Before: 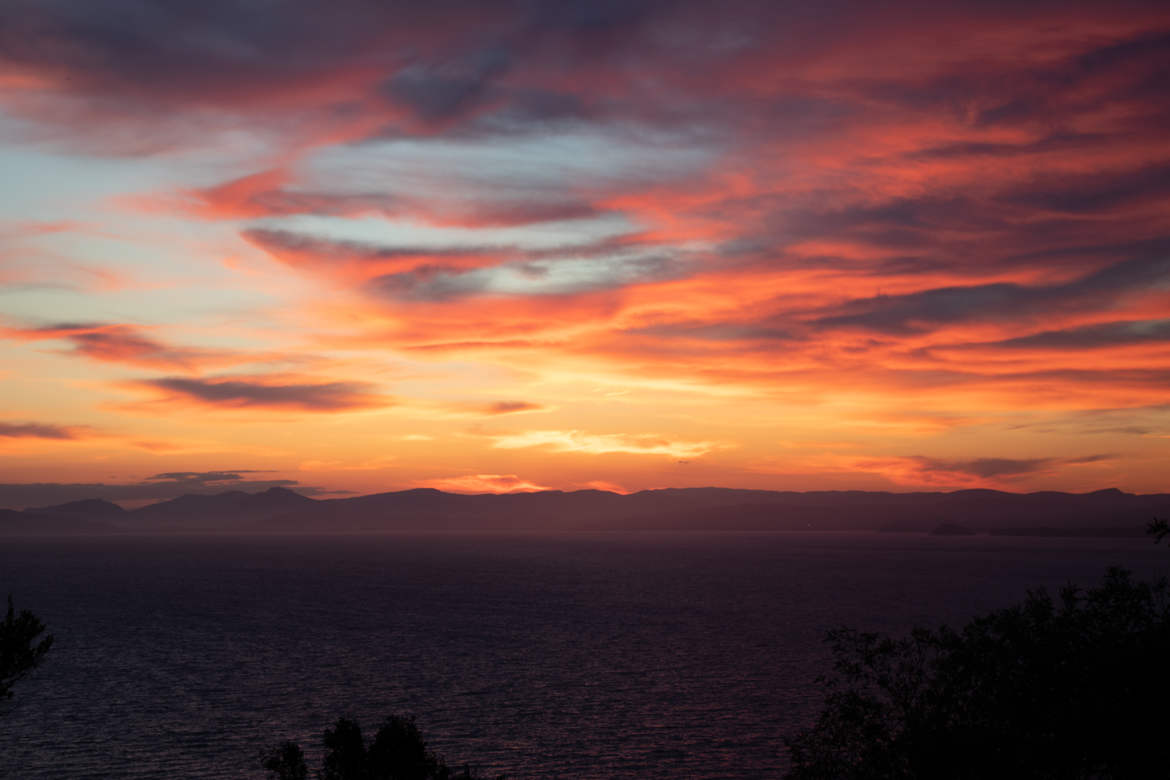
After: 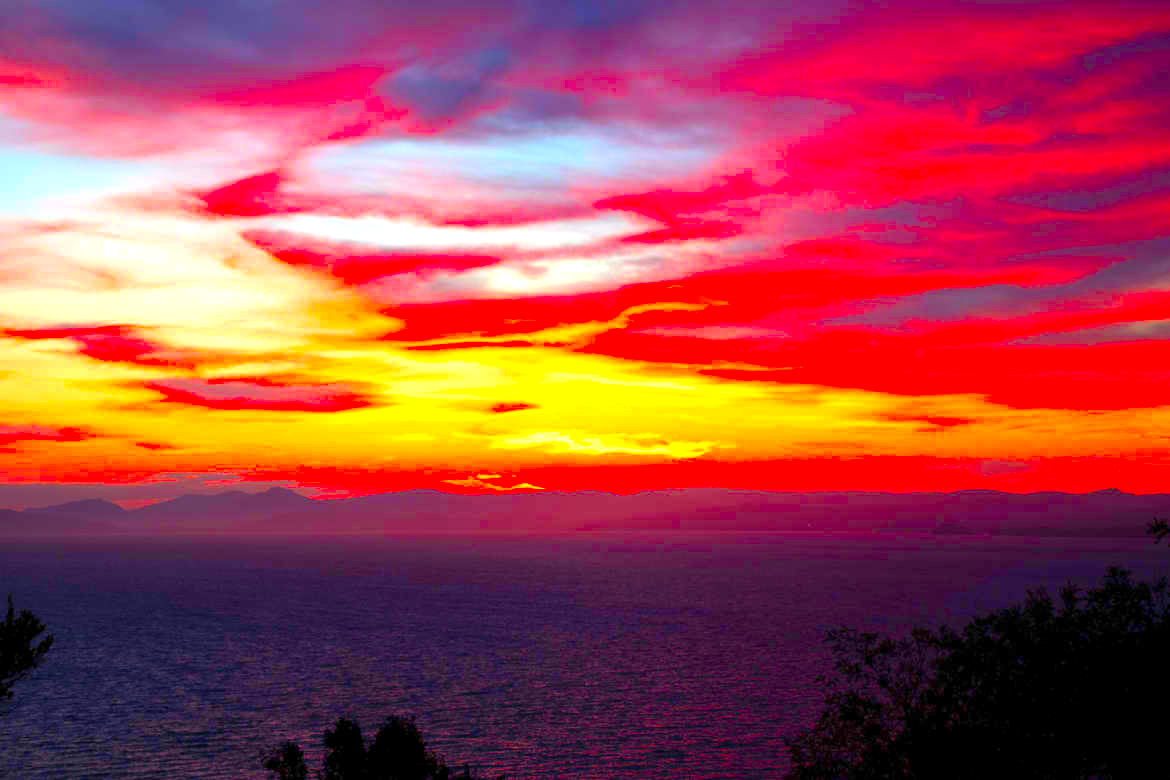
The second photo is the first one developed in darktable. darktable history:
exposure: black level correction 0.001, exposure 1.132 EV, compensate highlight preservation false
color correction: highlights a* 1.68, highlights b* -1.64, saturation 2.47
